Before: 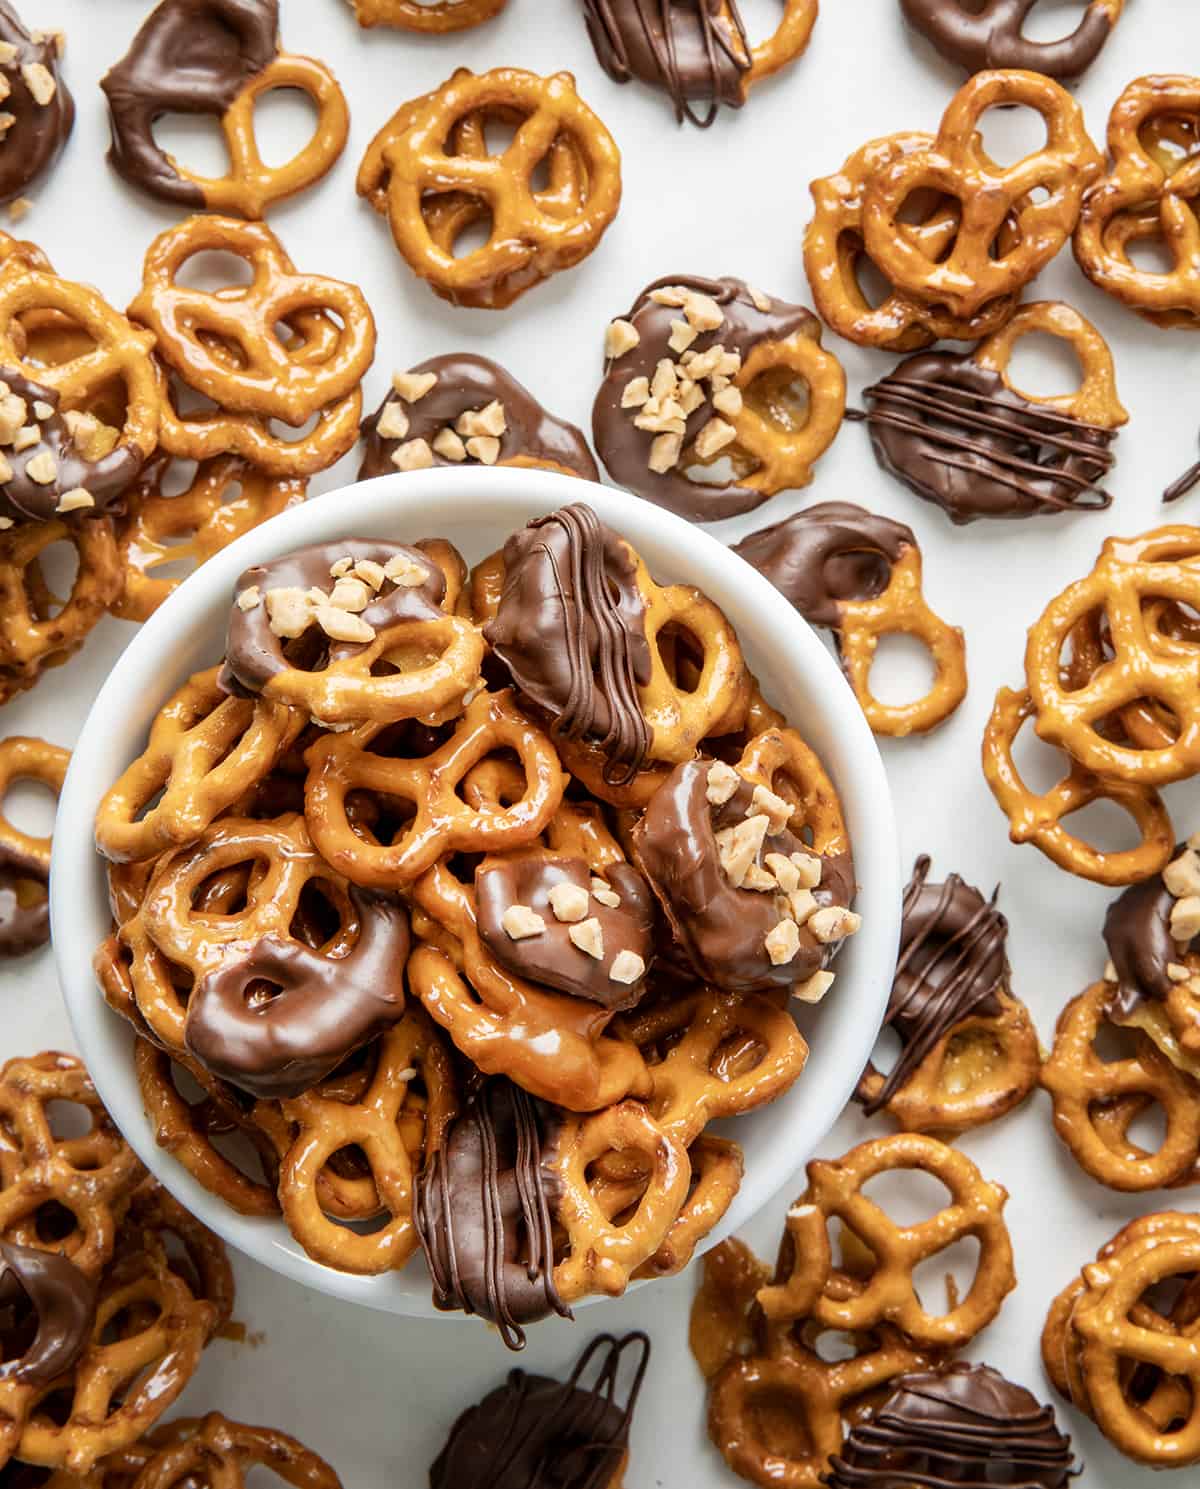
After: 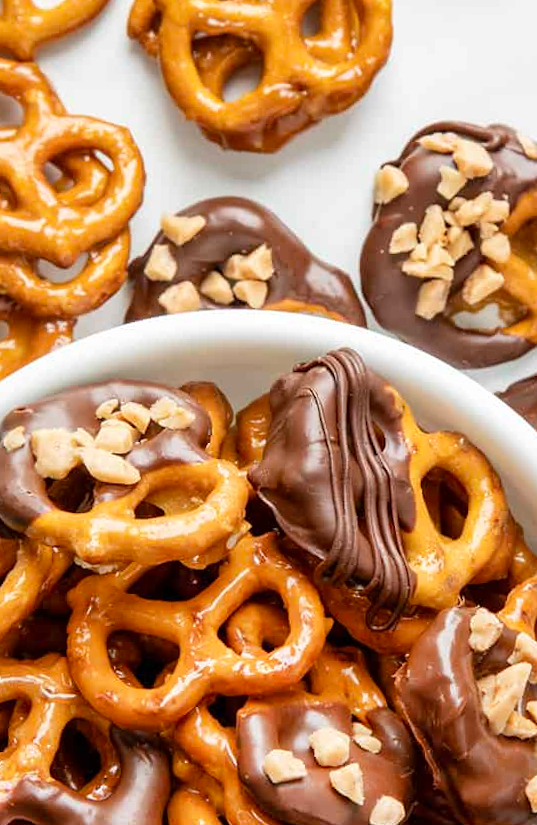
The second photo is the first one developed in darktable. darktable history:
rotate and perspective: rotation 0.8°, automatic cropping off
crop: left 20.248%, top 10.86%, right 35.675%, bottom 34.321%
